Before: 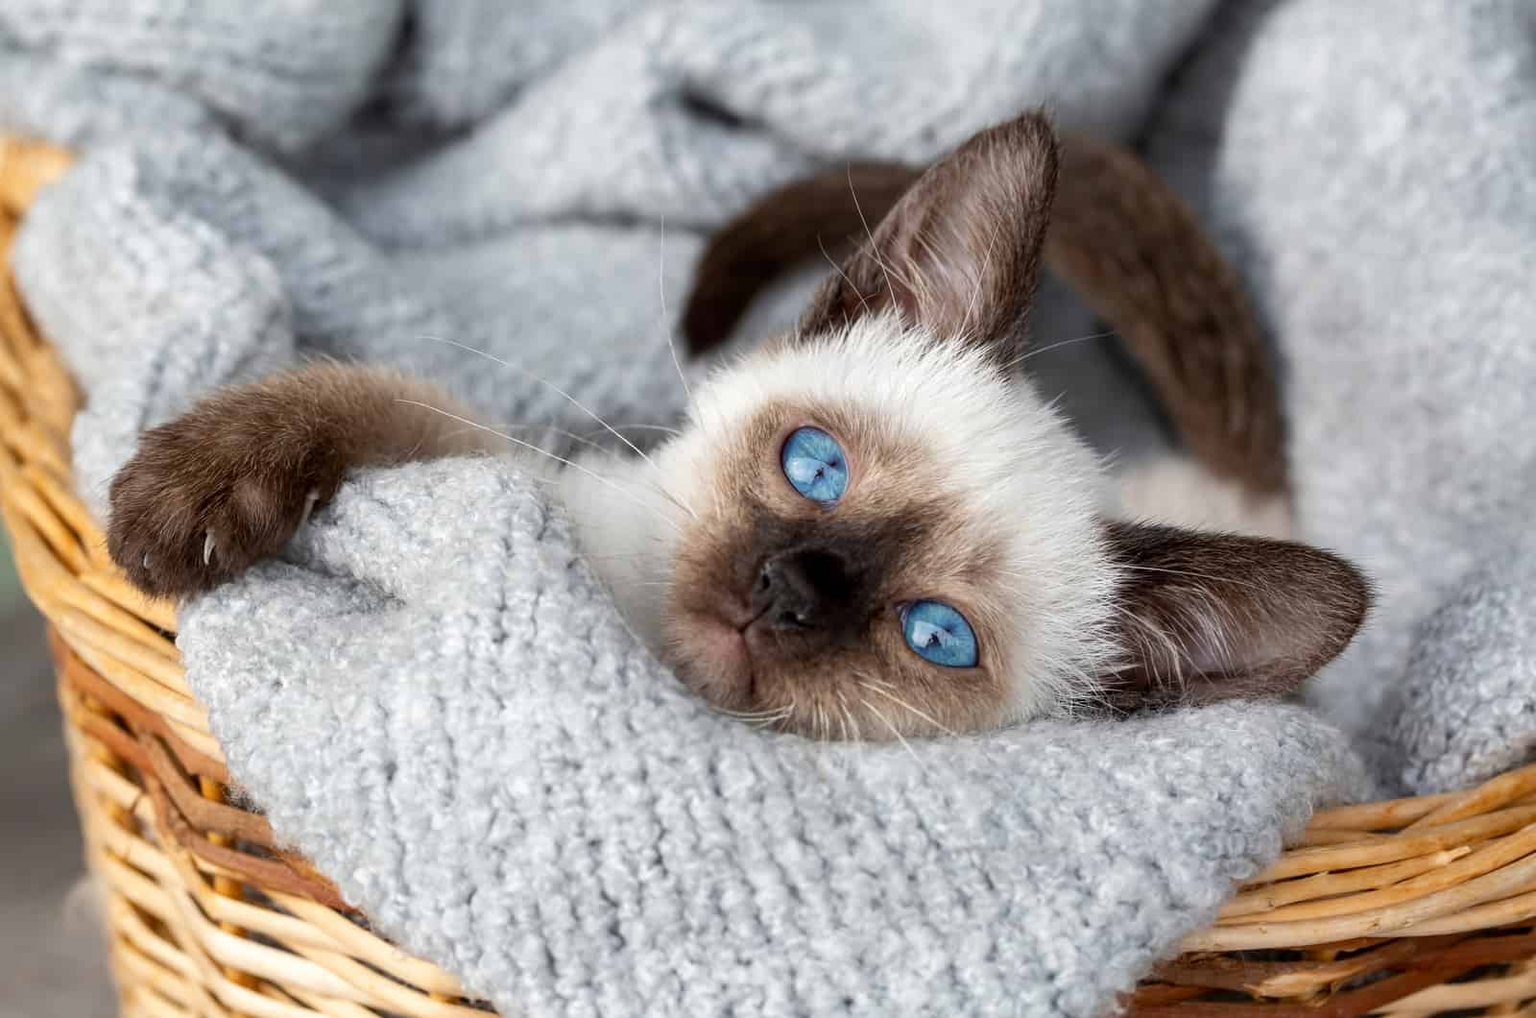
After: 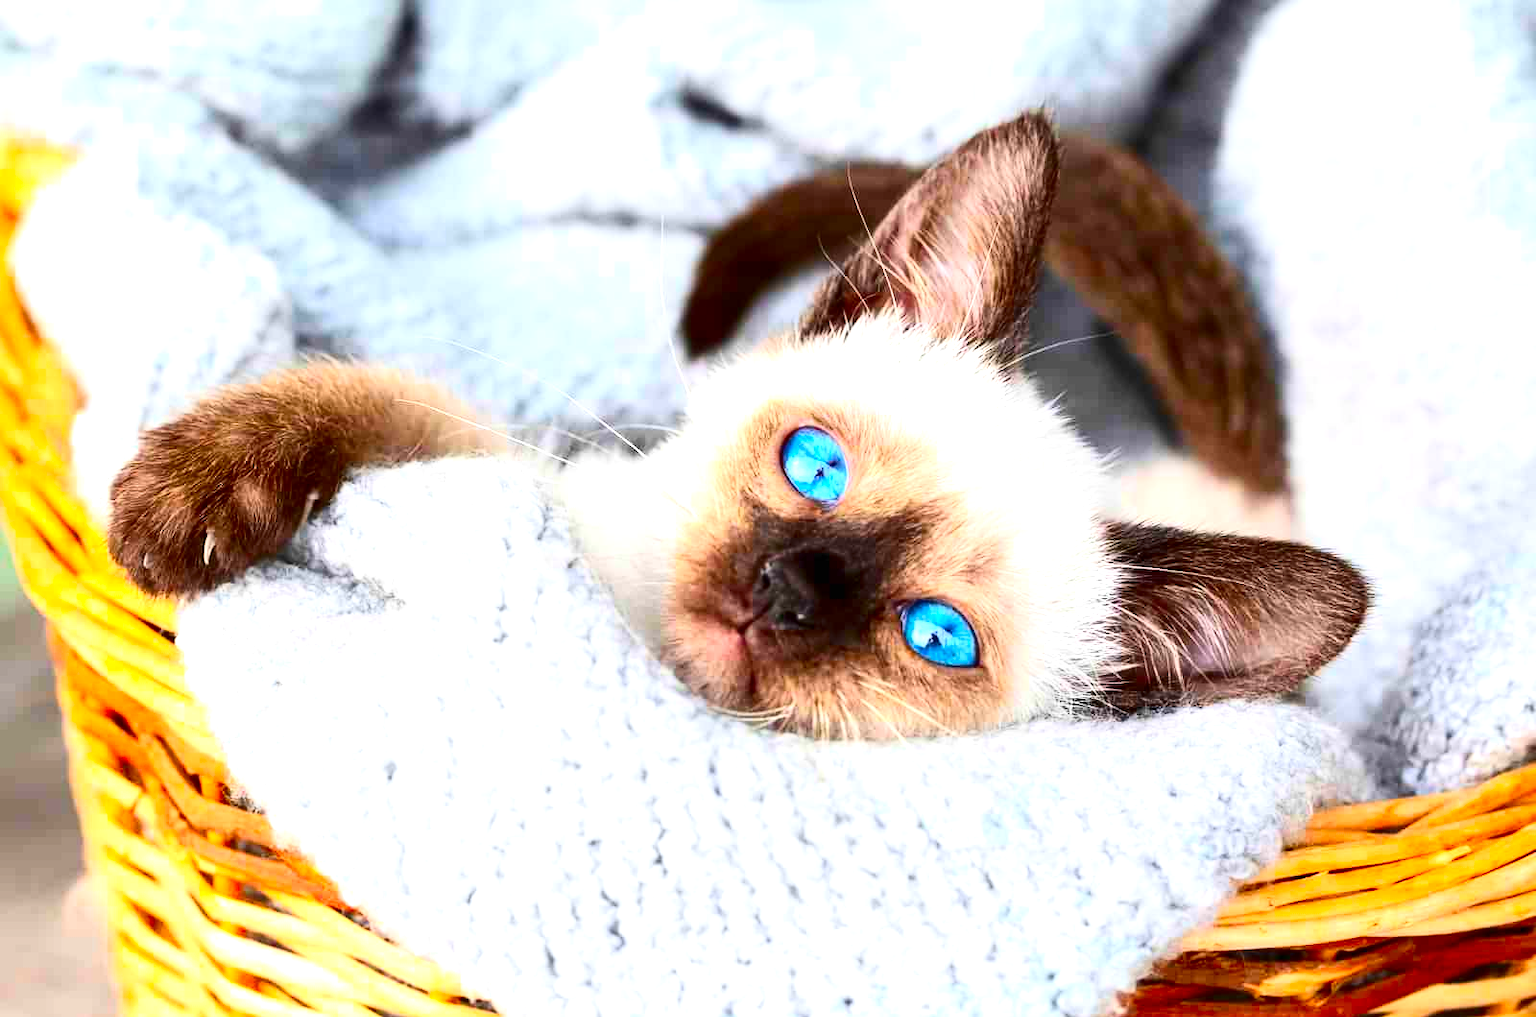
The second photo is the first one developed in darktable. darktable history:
exposure: black level correction 0, exposure 1.097 EV, compensate highlight preservation false
contrast brightness saturation: contrast 0.269, brightness 0.019, saturation 0.889
